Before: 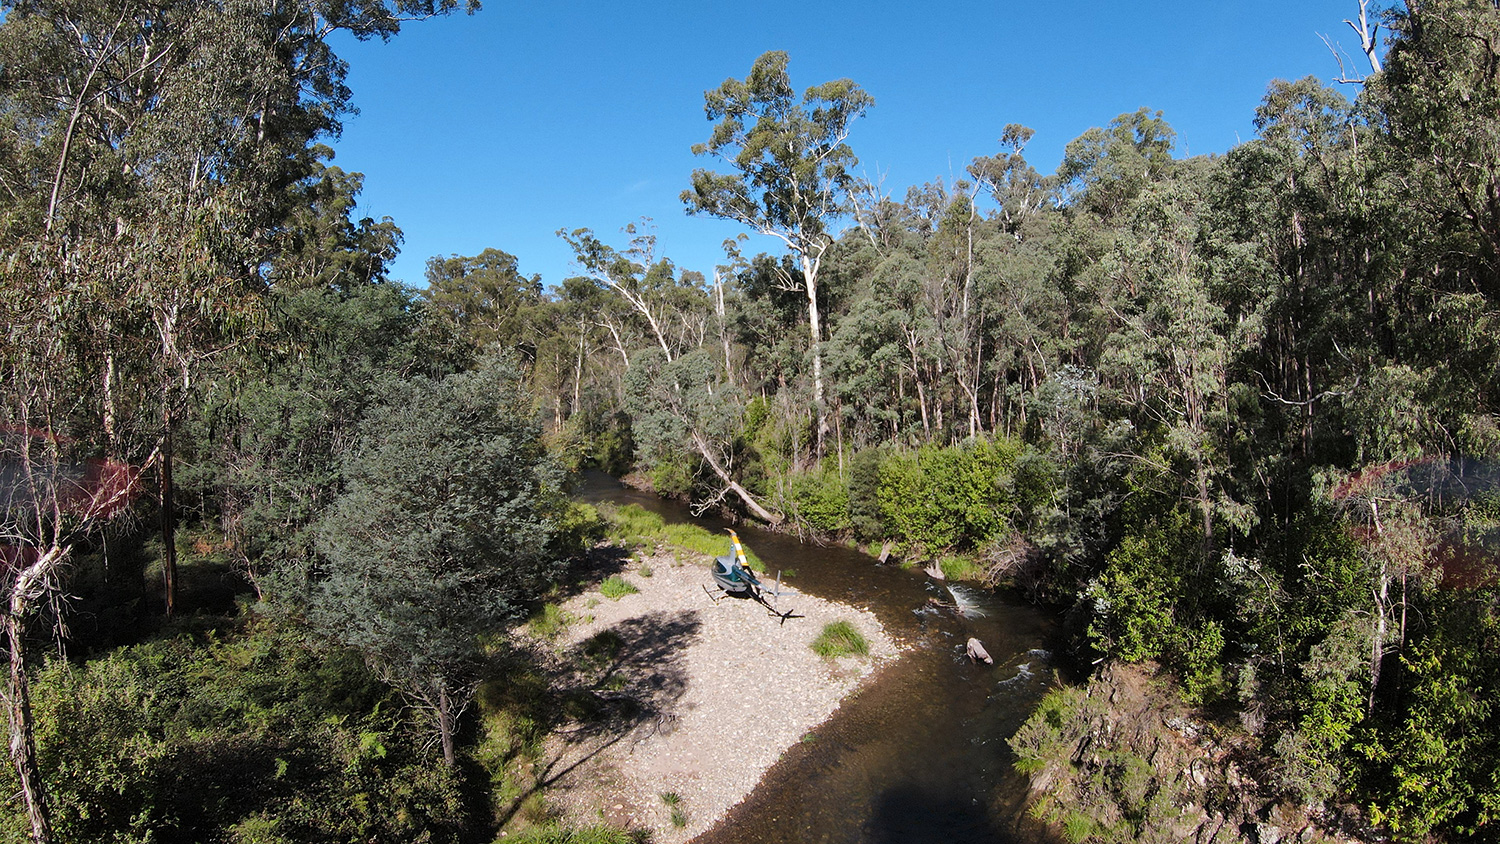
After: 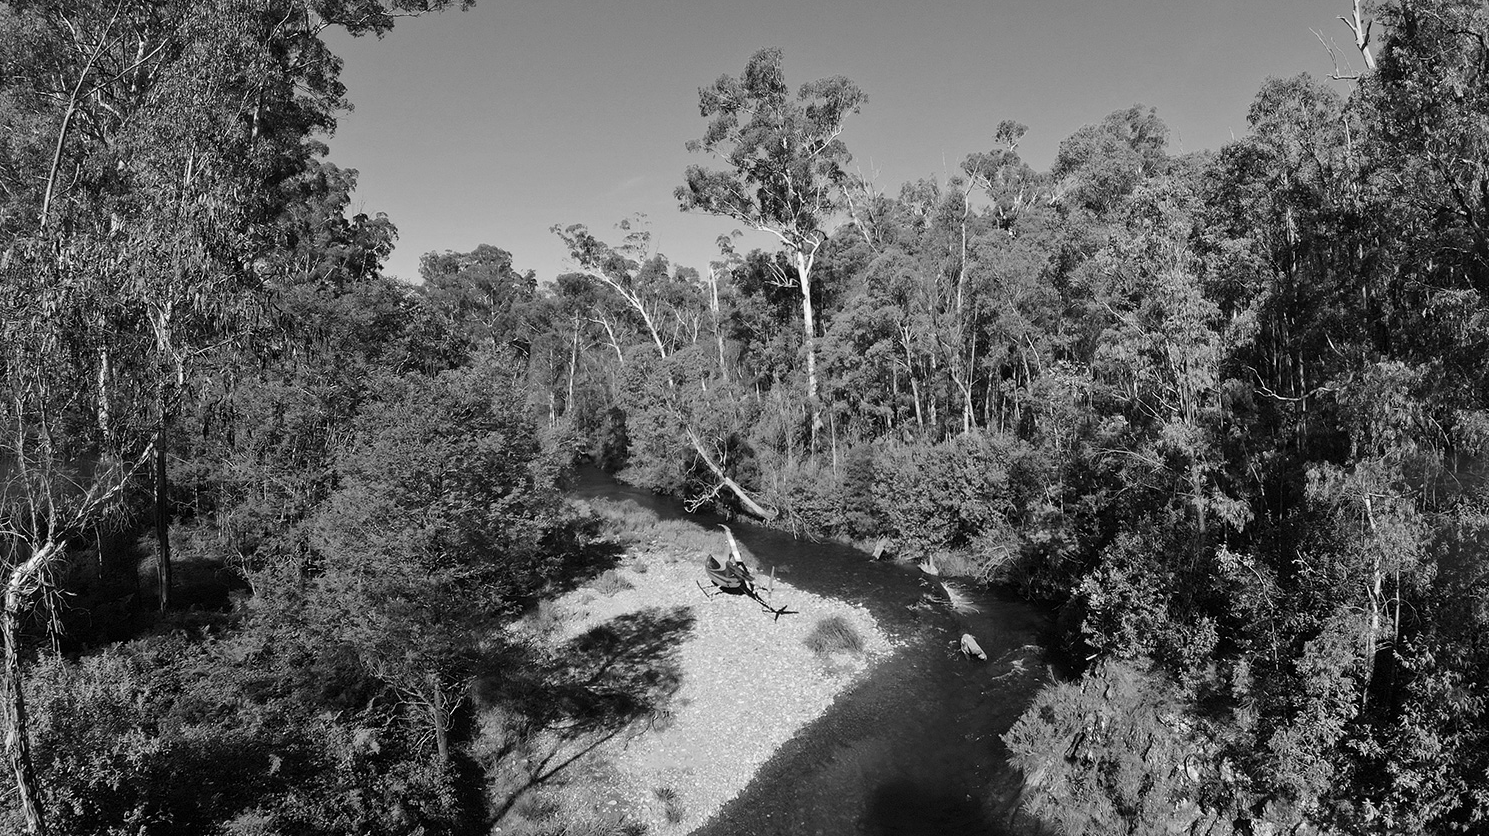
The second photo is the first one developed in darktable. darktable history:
white balance: red 0.954, blue 1.079
monochrome: a 32, b 64, size 2.3
crop: left 0.434%, top 0.485%, right 0.244%, bottom 0.386%
